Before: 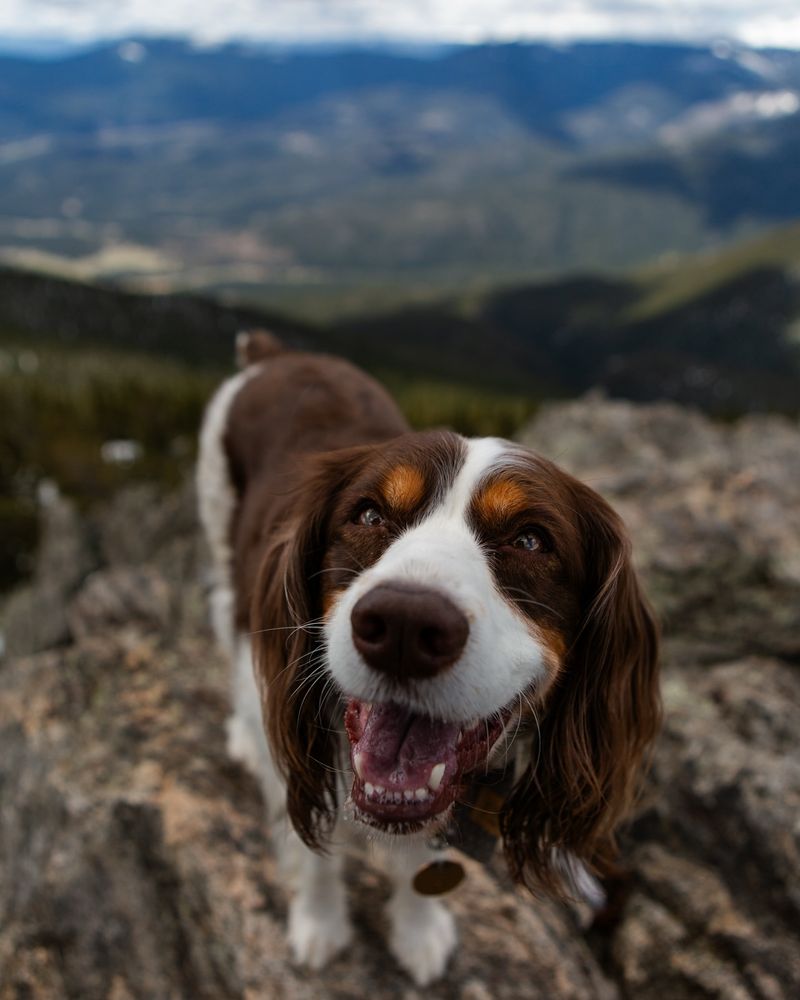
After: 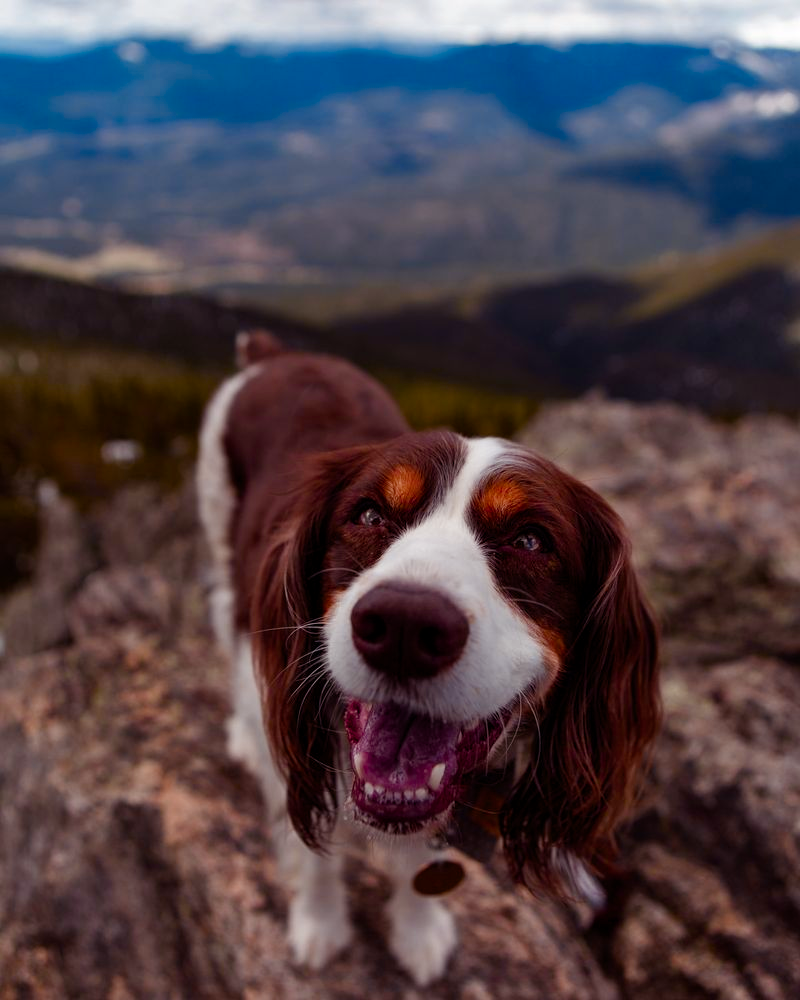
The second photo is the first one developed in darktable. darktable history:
color balance rgb: shadows lift › chroma 1.656%, shadows lift › hue 257.29°, power › luminance -8.015%, power › chroma 1.347%, power › hue 330.51°, perceptual saturation grading › global saturation 44.234%, perceptual saturation grading › highlights -49.52%, perceptual saturation grading › shadows 29.584%, hue shift -9.89°
